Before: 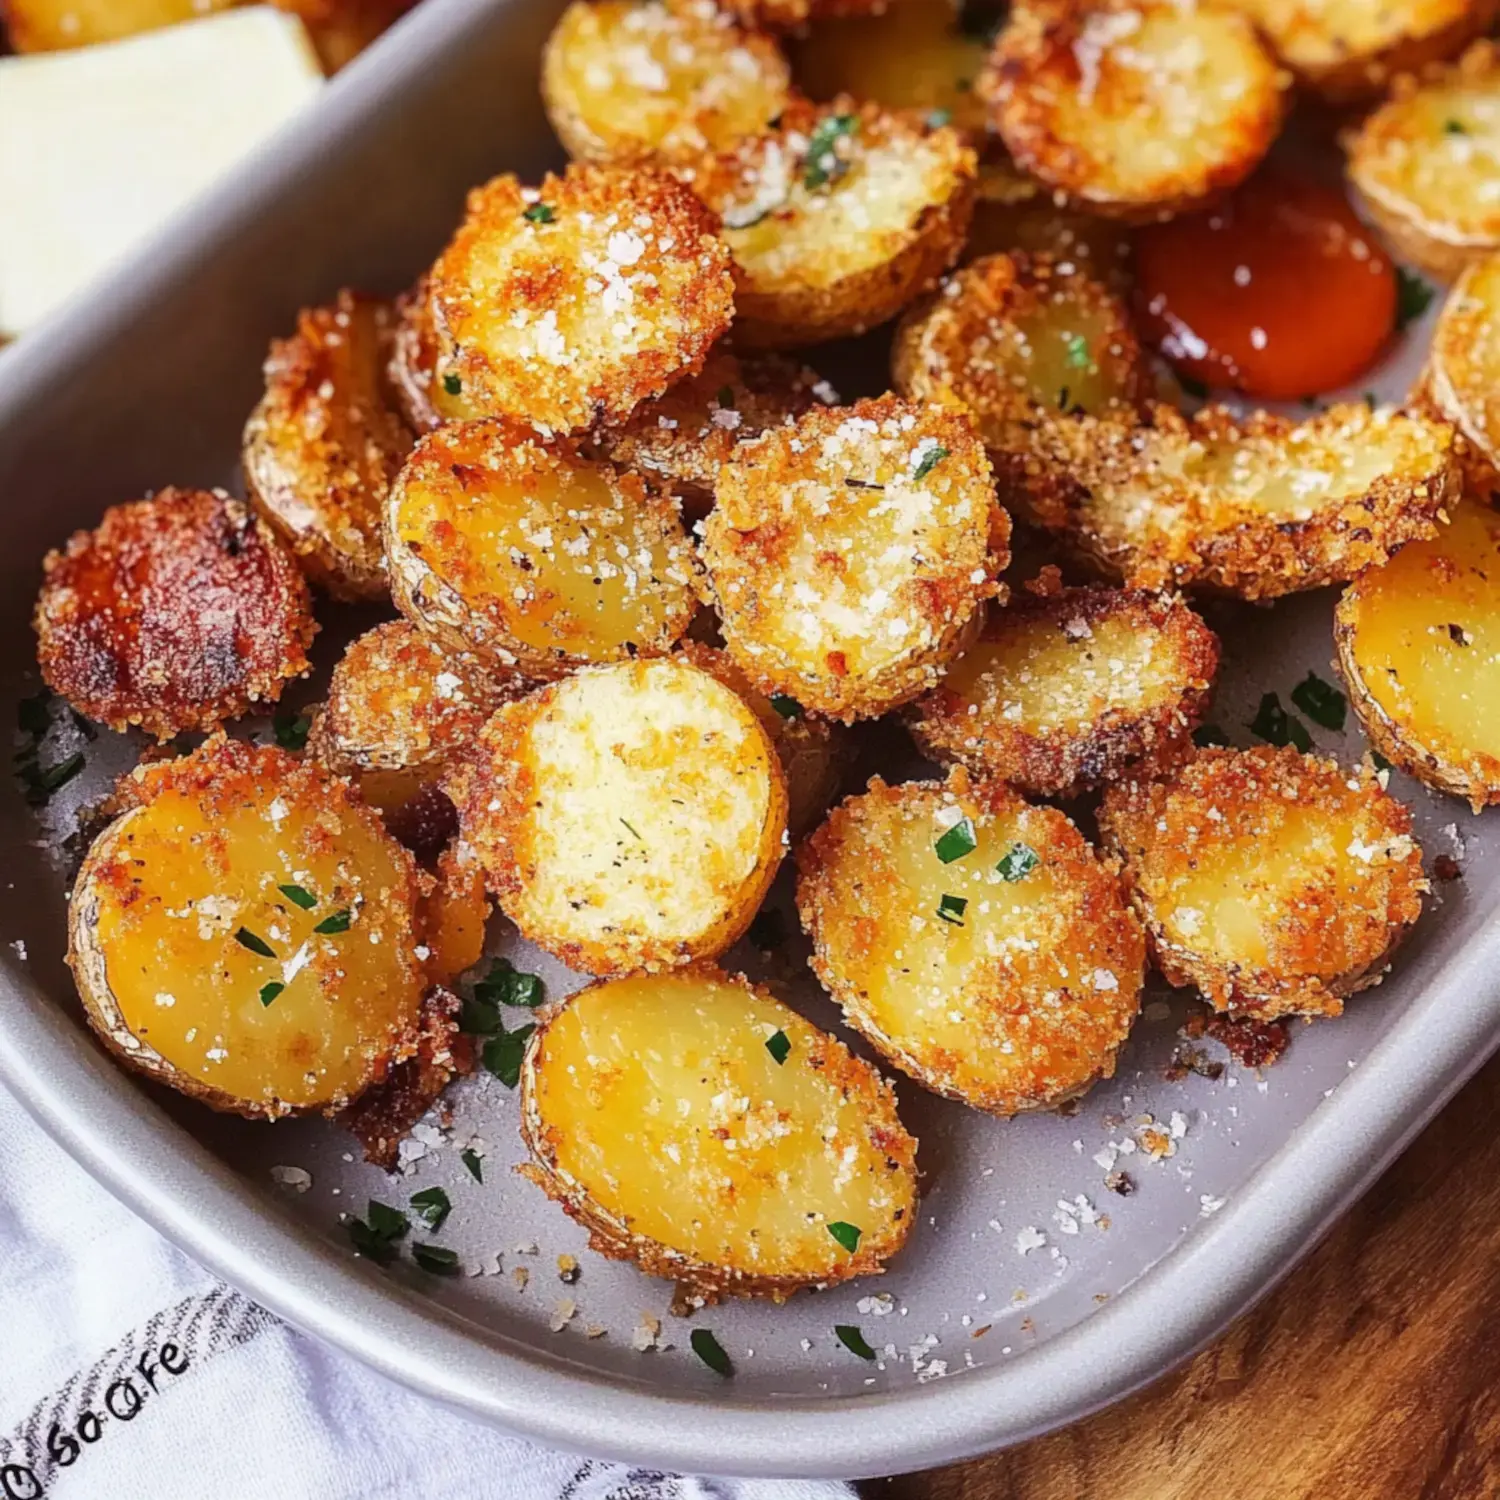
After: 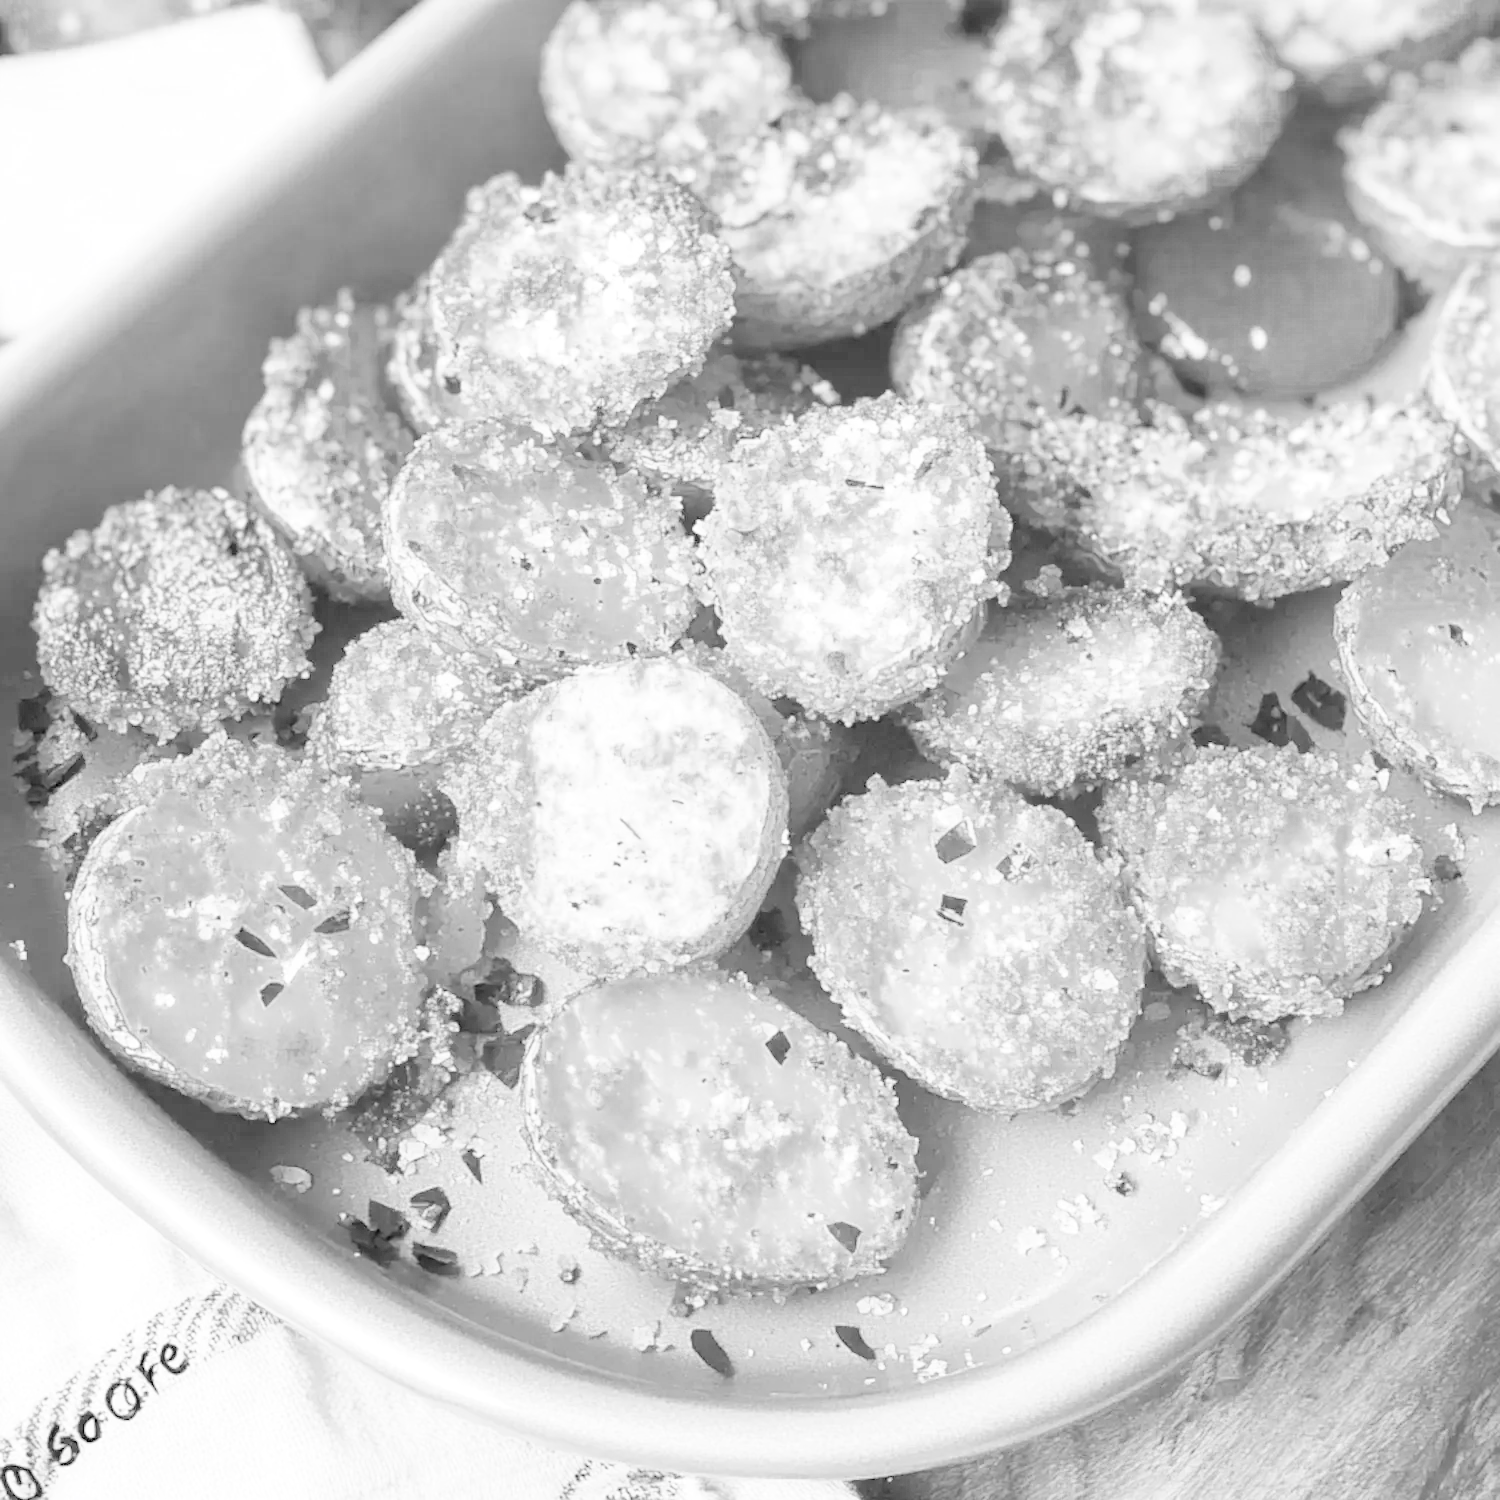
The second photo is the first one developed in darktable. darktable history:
tone curve: curves: ch0 [(0, 0) (0.003, 0) (0.011, 0.002) (0.025, 0.004) (0.044, 0.007) (0.069, 0.015) (0.1, 0.025) (0.136, 0.04) (0.177, 0.09) (0.224, 0.152) (0.277, 0.239) (0.335, 0.335) (0.399, 0.43) (0.468, 0.524) (0.543, 0.621) (0.623, 0.712) (0.709, 0.792) (0.801, 0.871) (0.898, 0.951) (1, 1)], preserve colors none
color look up table: target L [101.33, 85.86, 87.37, 69.22, 66.45, 76.3, 65.65, 48.84, 49.73, 44.67, 30.57, 24.68, 11.06, 200.64, 72.15, 92.43, 81.64, 75.47, 62.88, 70.46, 67.25, 56.1, 44.96, 36.72, 45.86, 33.7, 82.05, 75.88, 71.73, 72.15, 71.73, 67.25, 57.75, 47.94, 55.8, 44.37, 53.98, 51.85, 36.72, 41.11, 27.93, 31.34, 16.74, 5.978, 70.89, 78.38, 59.81, 60.5, 25.54], target a [0.001, 0, 0, 0, -0.001, -0.001, 0, 0.001 ×6, 0, 0, -0.004, 0 ×5, 0.001 ×5, 0 ×7, 0.001, 0, 0.001, 0, 0.001 ×7, -0.005, 0, 0, -0.003, 0.001], target b [-0.002, 0.003 ×4, 0.005, 0.003, -0.002, -0.002, -0.003, -0.005, -0.004, -0.002, 0, 0.005, 0.034, 0.004, 0.004, 0, 0.005, 0.003, -0.002, -0.003, -0.003, -0.003, -0.004, 0.004, 0.004, 0.005, 0.005, 0.005, 0.003, 0, -0.002, -0.002, -0.003, -0.002, -0.002, -0.003, -0.003, -0.004, -0.004, -0.003, -0.002, 0.004, 0.005, 0, -0.001, -0.004], num patches 49
